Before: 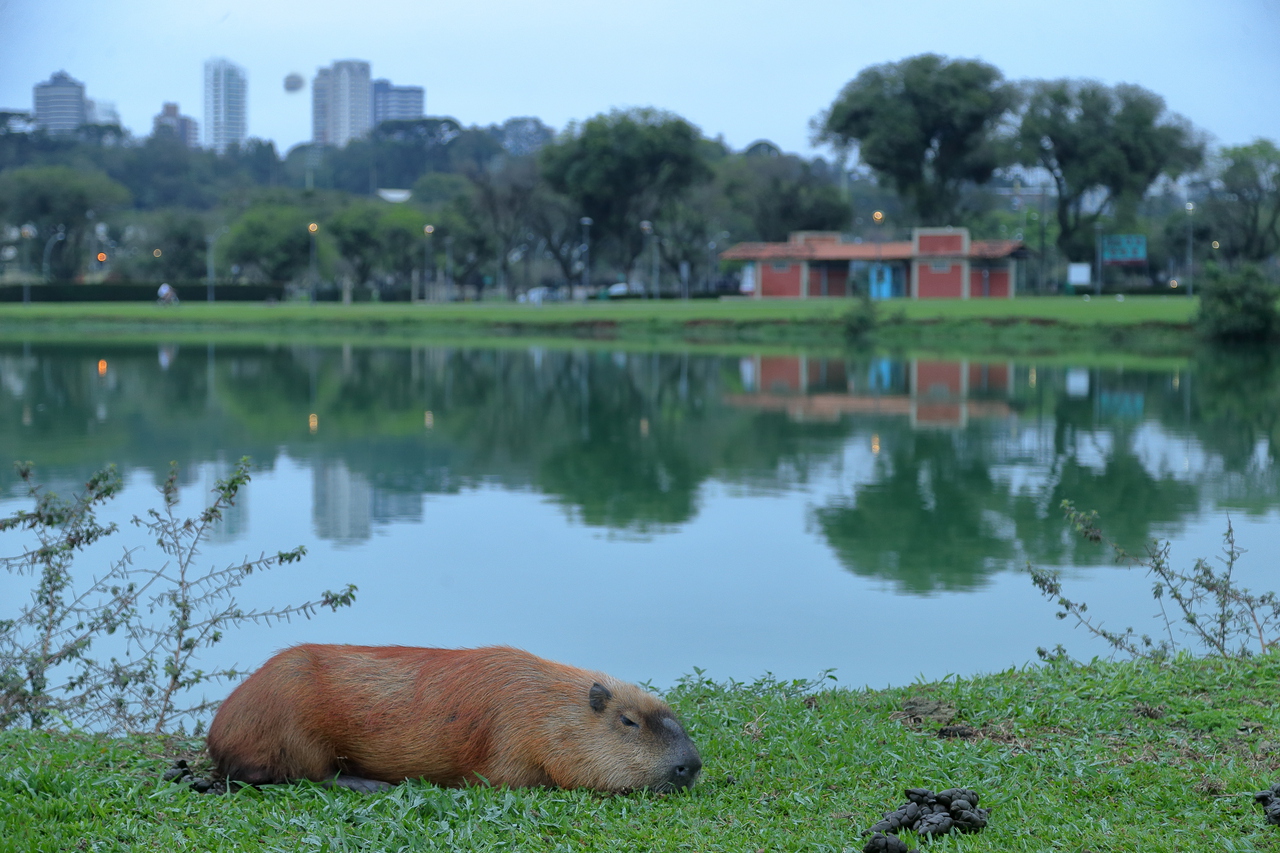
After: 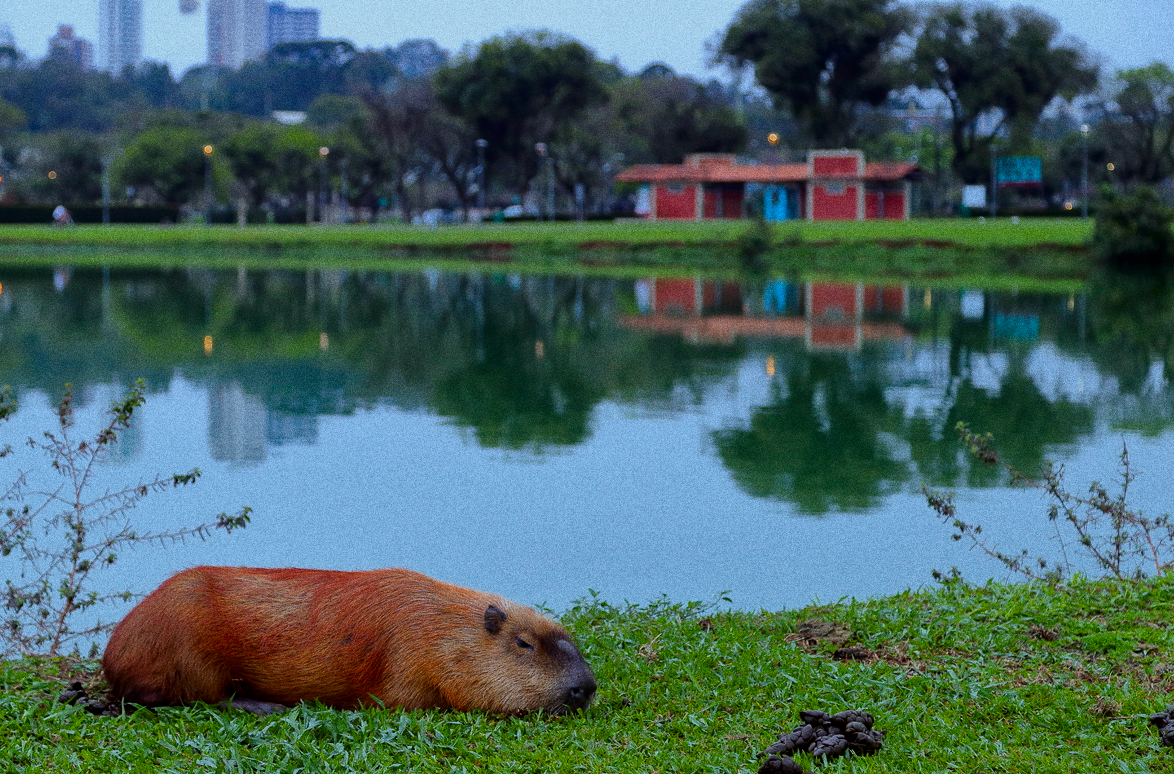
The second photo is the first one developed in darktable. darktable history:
filmic rgb: hardness 4.17
contrast brightness saturation: contrast 0.07, brightness -0.14, saturation 0.11
color balance rgb: linear chroma grading › global chroma 13.3%, global vibrance 41.49%
crop and rotate: left 8.262%, top 9.226%
tone equalizer: -8 EV -0.417 EV, -7 EV -0.389 EV, -6 EV -0.333 EV, -5 EV -0.222 EV, -3 EV 0.222 EV, -2 EV 0.333 EV, -1 EV 0.389 EV, +0 EV 0.417 EV, edges refinement/feathering 500, mask exposure compensation -1.57 EV, preserve details no
grain: coarseness 0.09 ISO, strength 40%
rgb levels: mode RGB, independent channels, levels [[0, 0.474, 1], [0, 0.5, 1], [0, 0.5, 1]]
